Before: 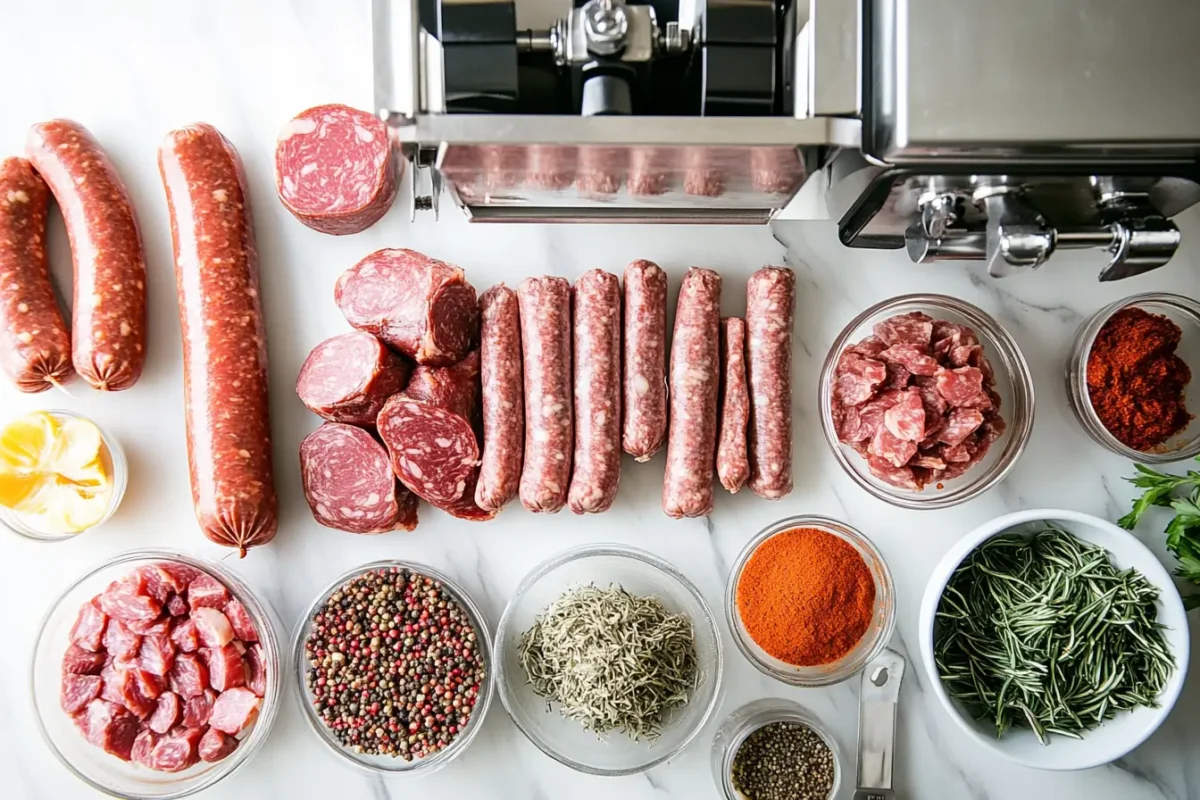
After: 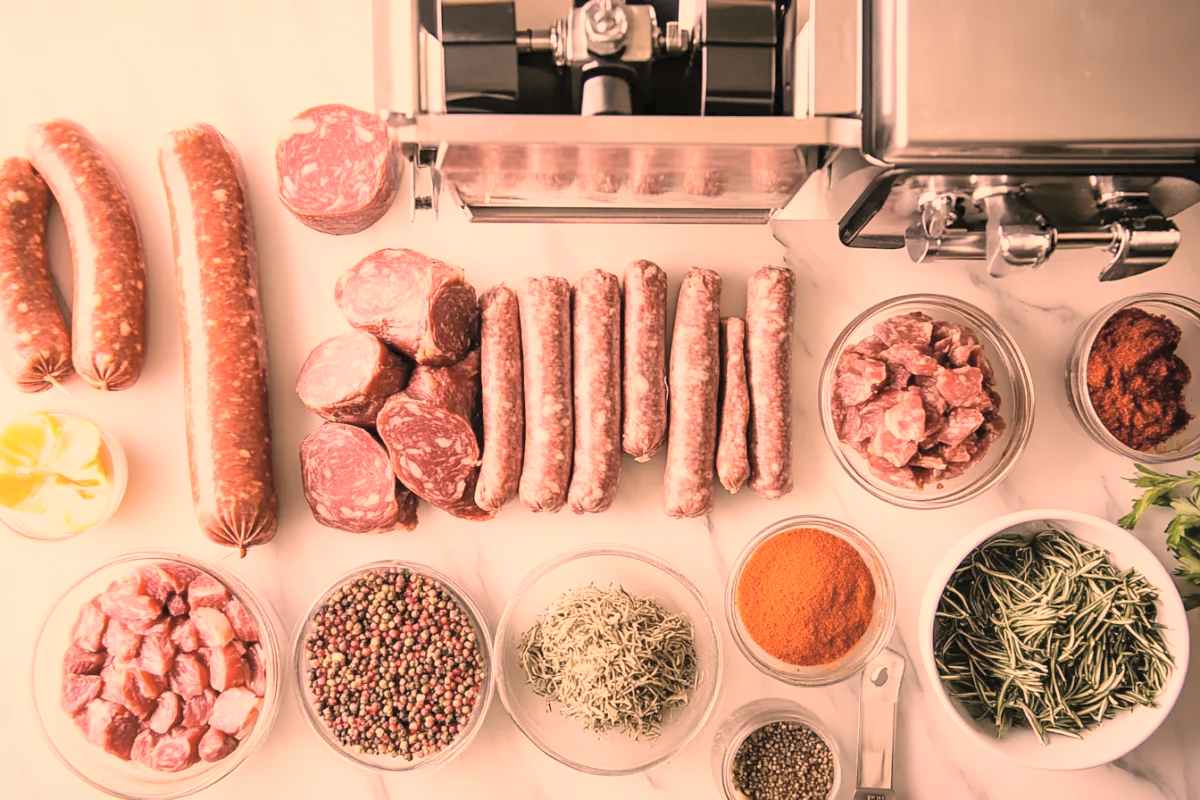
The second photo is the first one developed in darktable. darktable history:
color correction: highlights a* 39.74, highlights b* 39.67, saturation 0.688
contrast brightness saturation: brightness 0.282
